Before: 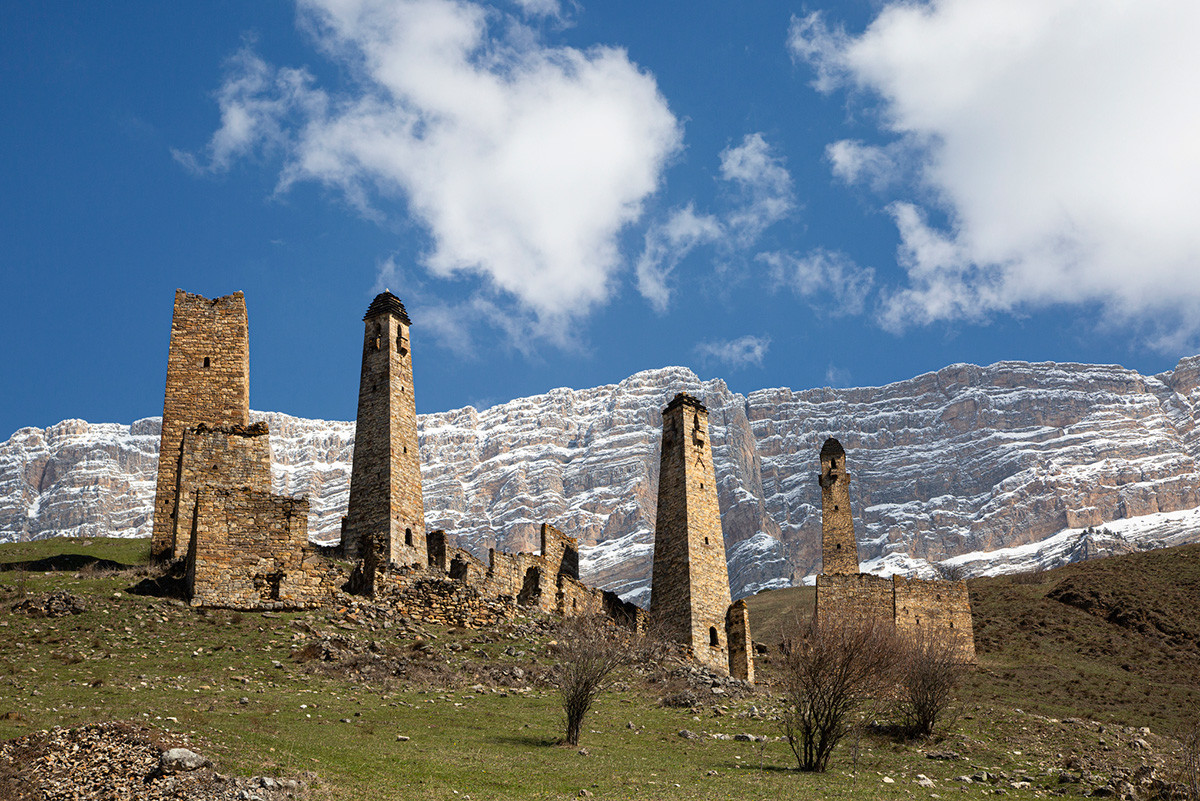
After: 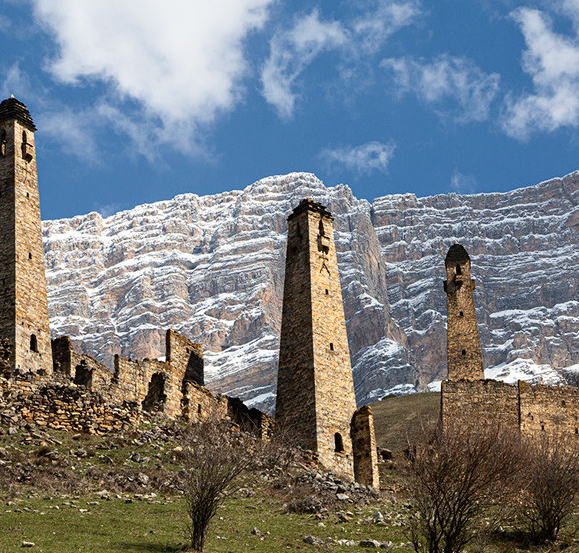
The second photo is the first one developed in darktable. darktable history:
contrast brightness saturation: contrast 0.139
crop: left 31.325%, top 24.331%, right 20.401%, bottom 6.518%
